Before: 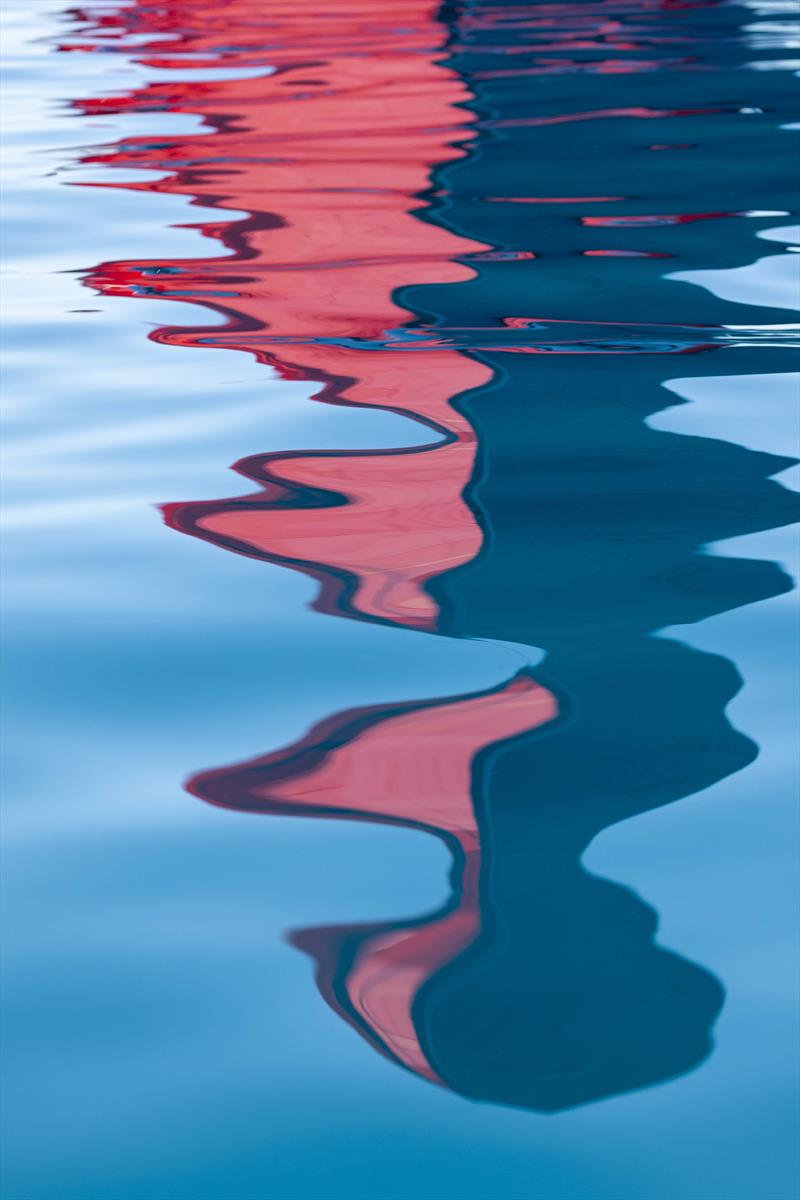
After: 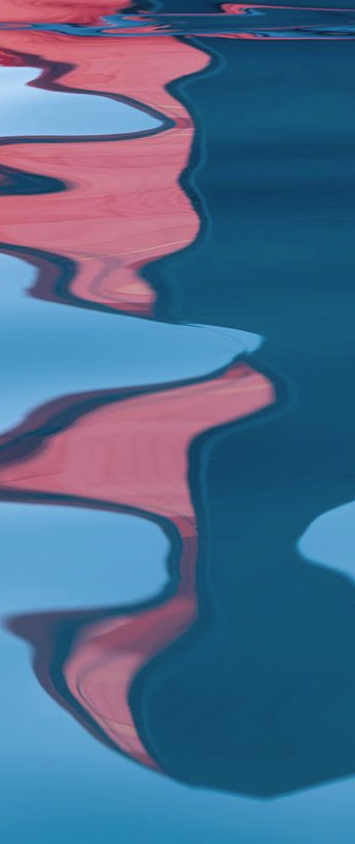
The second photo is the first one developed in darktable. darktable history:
contrast brightness saturation: saturation -0.05
crop: left 35.432%, top 26.233%, right 20.145%, bottom 3.432%
haze removal: strength -0.09, adaptive false
